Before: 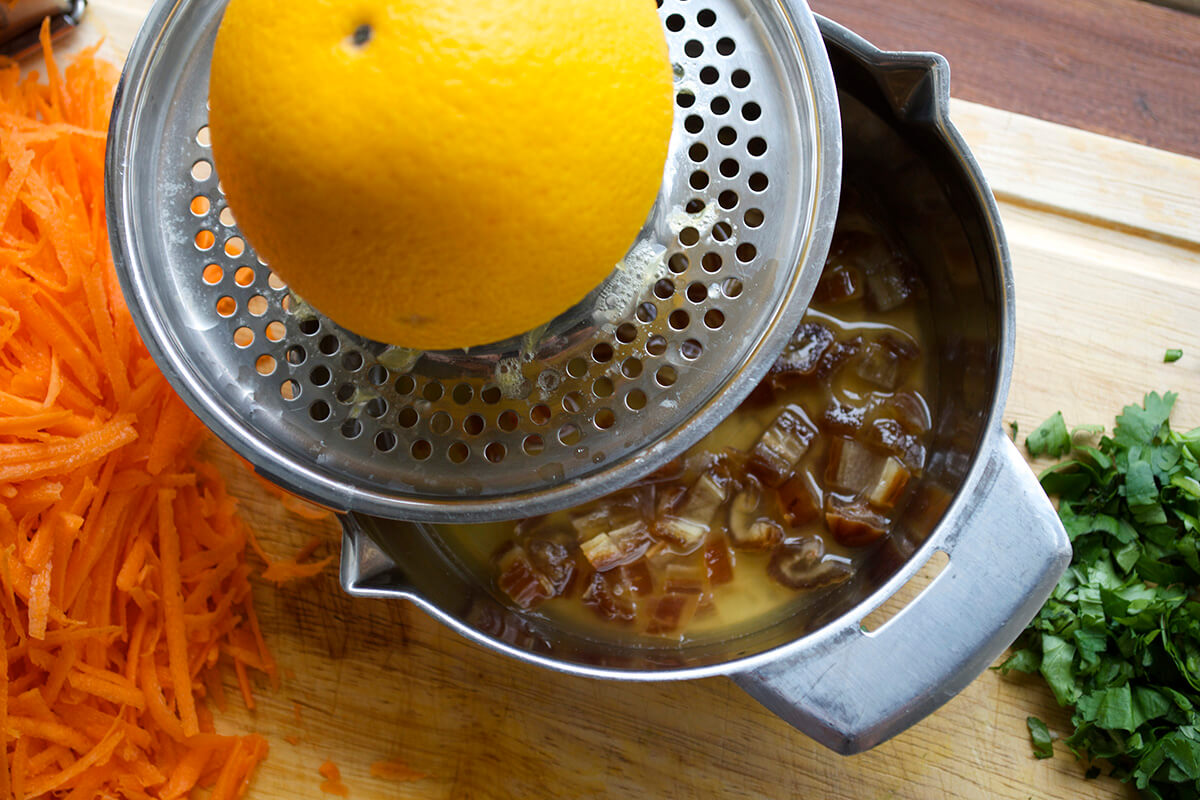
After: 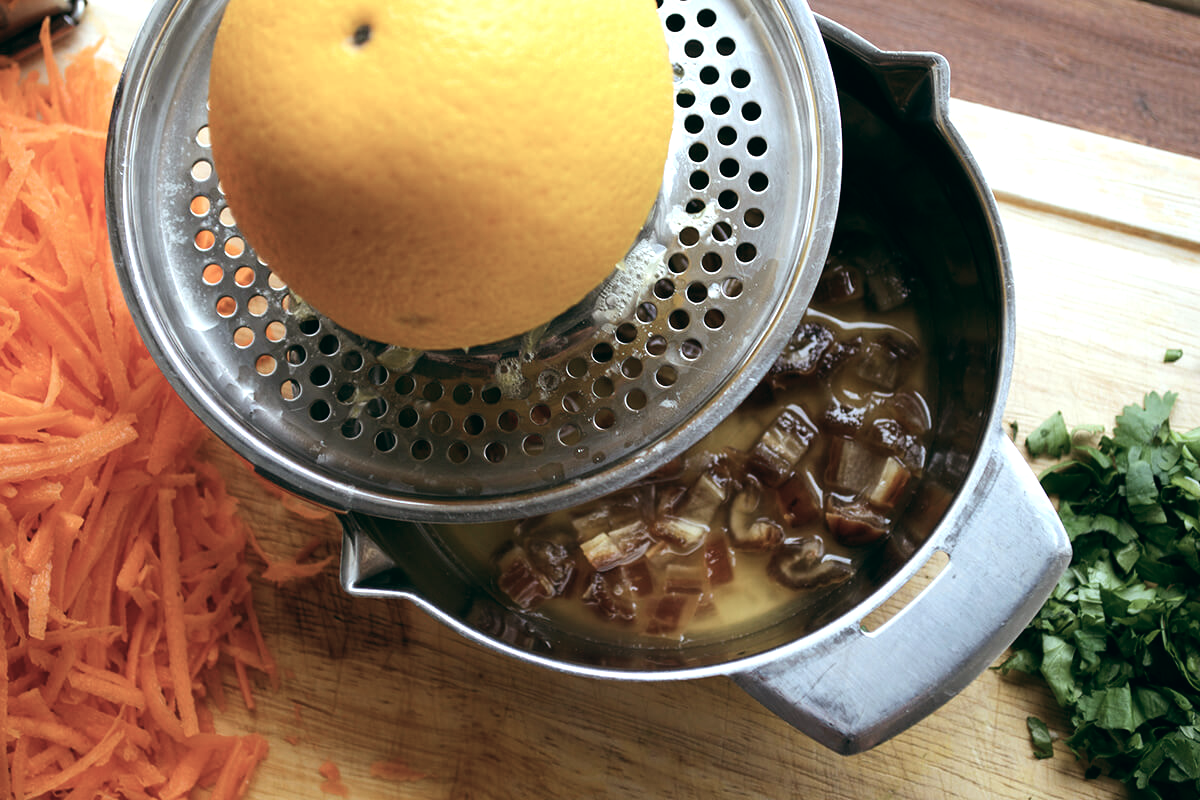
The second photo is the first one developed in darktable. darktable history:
color balance: lift [1, 0.994, 1.002, 1.006], gamma [0.957, 1.081, 1.016, 0.919], gain [0.97, 0.972, 1.01, 1.028], input saturation 91.06%, output saturation 79.8%
tone equalizer: -8 EV -0.417 EV, -7 EV -0.389 EV, -6 EV -0.333 EV, -5 EV -0.222 EV, -3 EV 0.222 EV, -2 EV 0.333 EV, -1 EV 0.389 EV, +0 EV 0.417 EV, edges refinement/feathering 500, mask exposure compensation -1.57 EV, preserve details no
